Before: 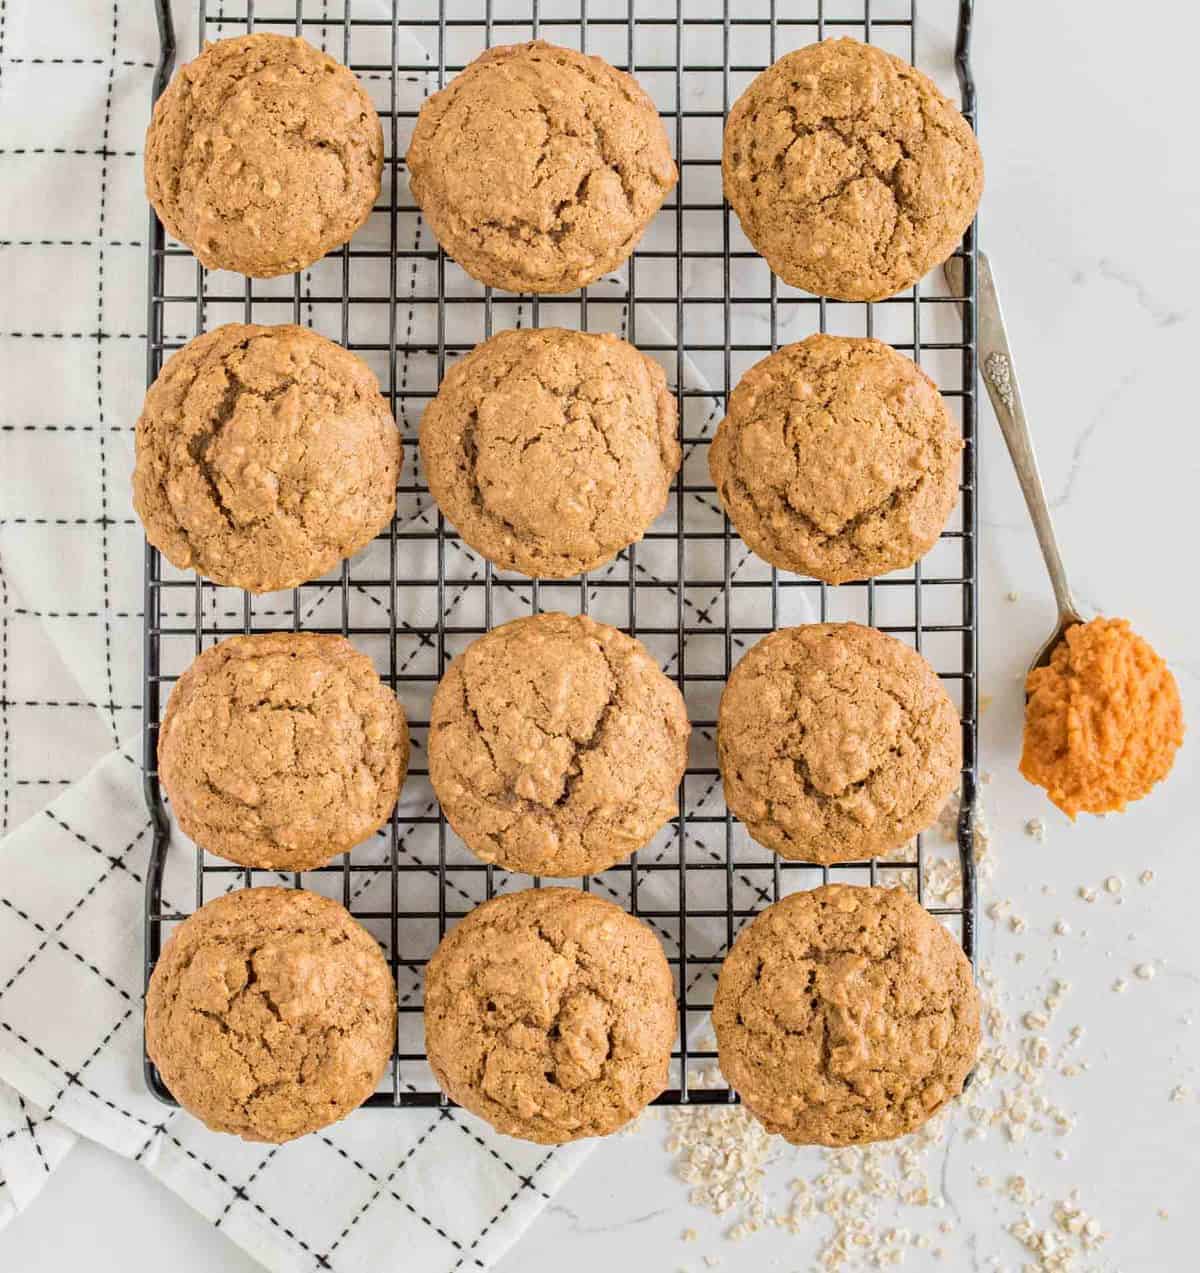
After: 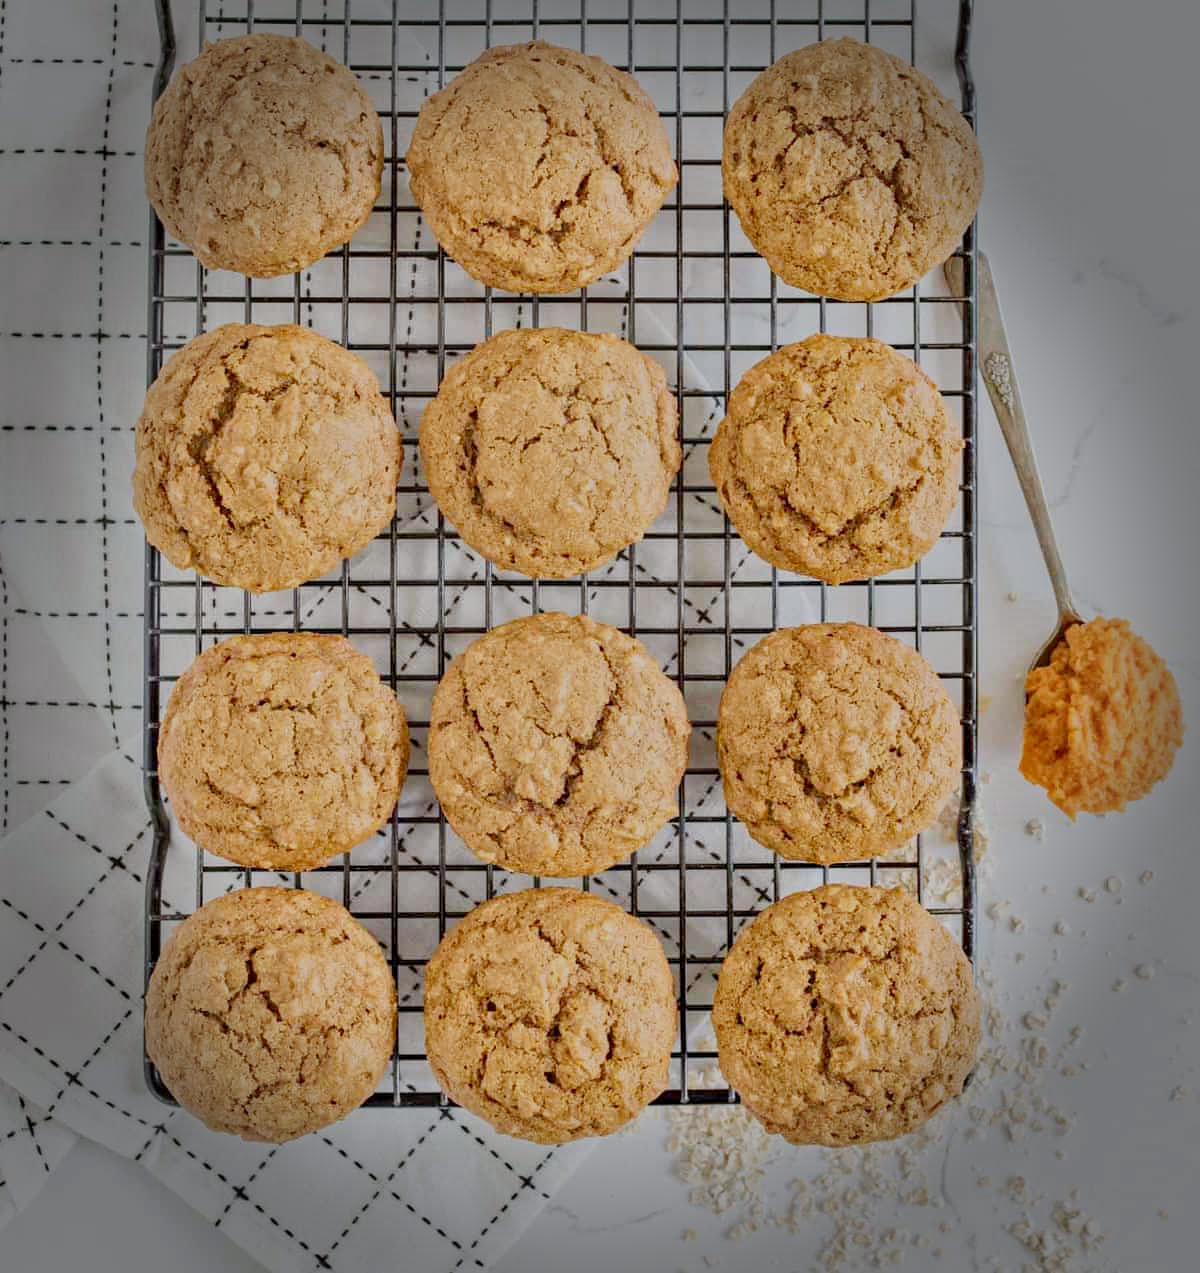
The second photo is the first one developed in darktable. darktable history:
tone equalizer: -8 EV 2 EV, -7 EV 2 EV, -6 EV 2 EV, -5 EV 2 EV, -4 EV 2 EV, -3 EV 1.5 EV, -2 EV 1 EV, -1 EV 0.5 EV
vignetting: fall-off start 66.7%, fall-off radius 39.74%, brightness -0.576, saturation -0.258, automatic ratio true, width/height ratio 0.671, dithering 16-bit output
filmic rgb: middle gray luminance 29%, black relative exposure -10.3 EV, white relative exposure 5.5 EV, threshold 6 EV, target black luminance 0%, hardness 3.95, latitude 2.04%, contrast 1.132, highlights saturation mix 5%, shadows ↔ highlights balance 15.11%, add noise in highlights 0, preserve chrominance no, color science v3 (2019), use custom middle-gray values true, iterations of high-quality reconstruction 0, contrast in highlights soft, enable highlight reconstruction true
white balance: red 0.98, blue 1.034
